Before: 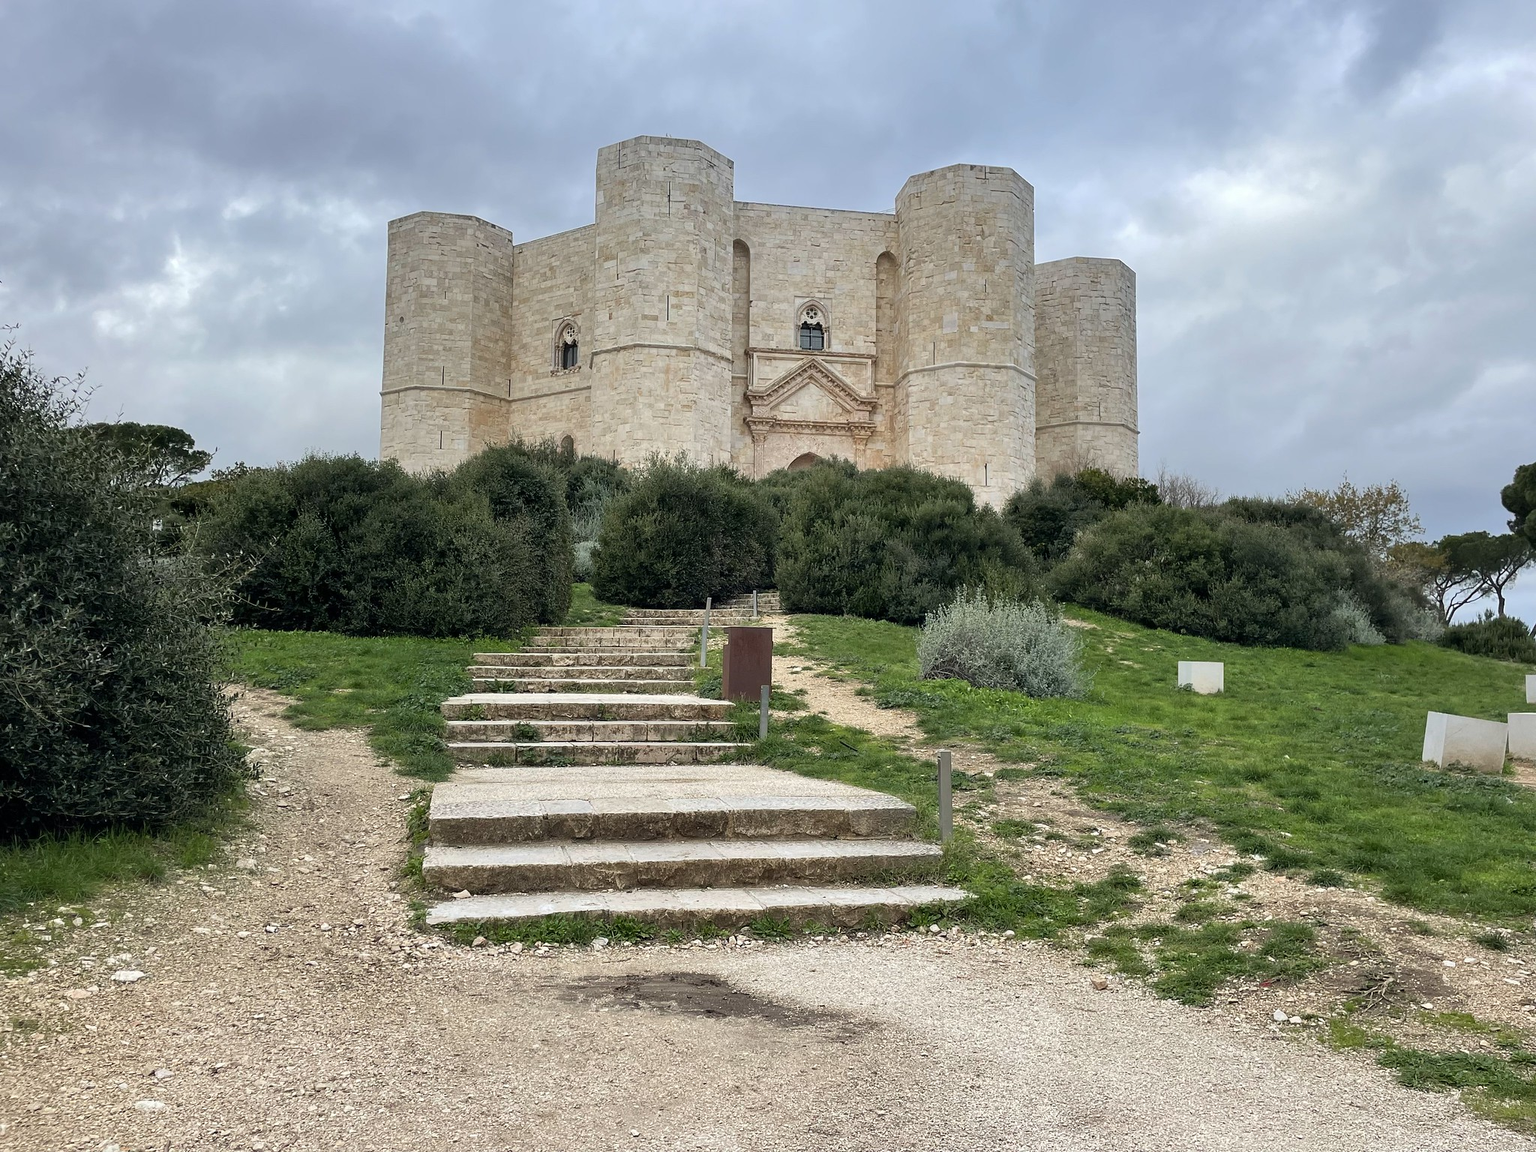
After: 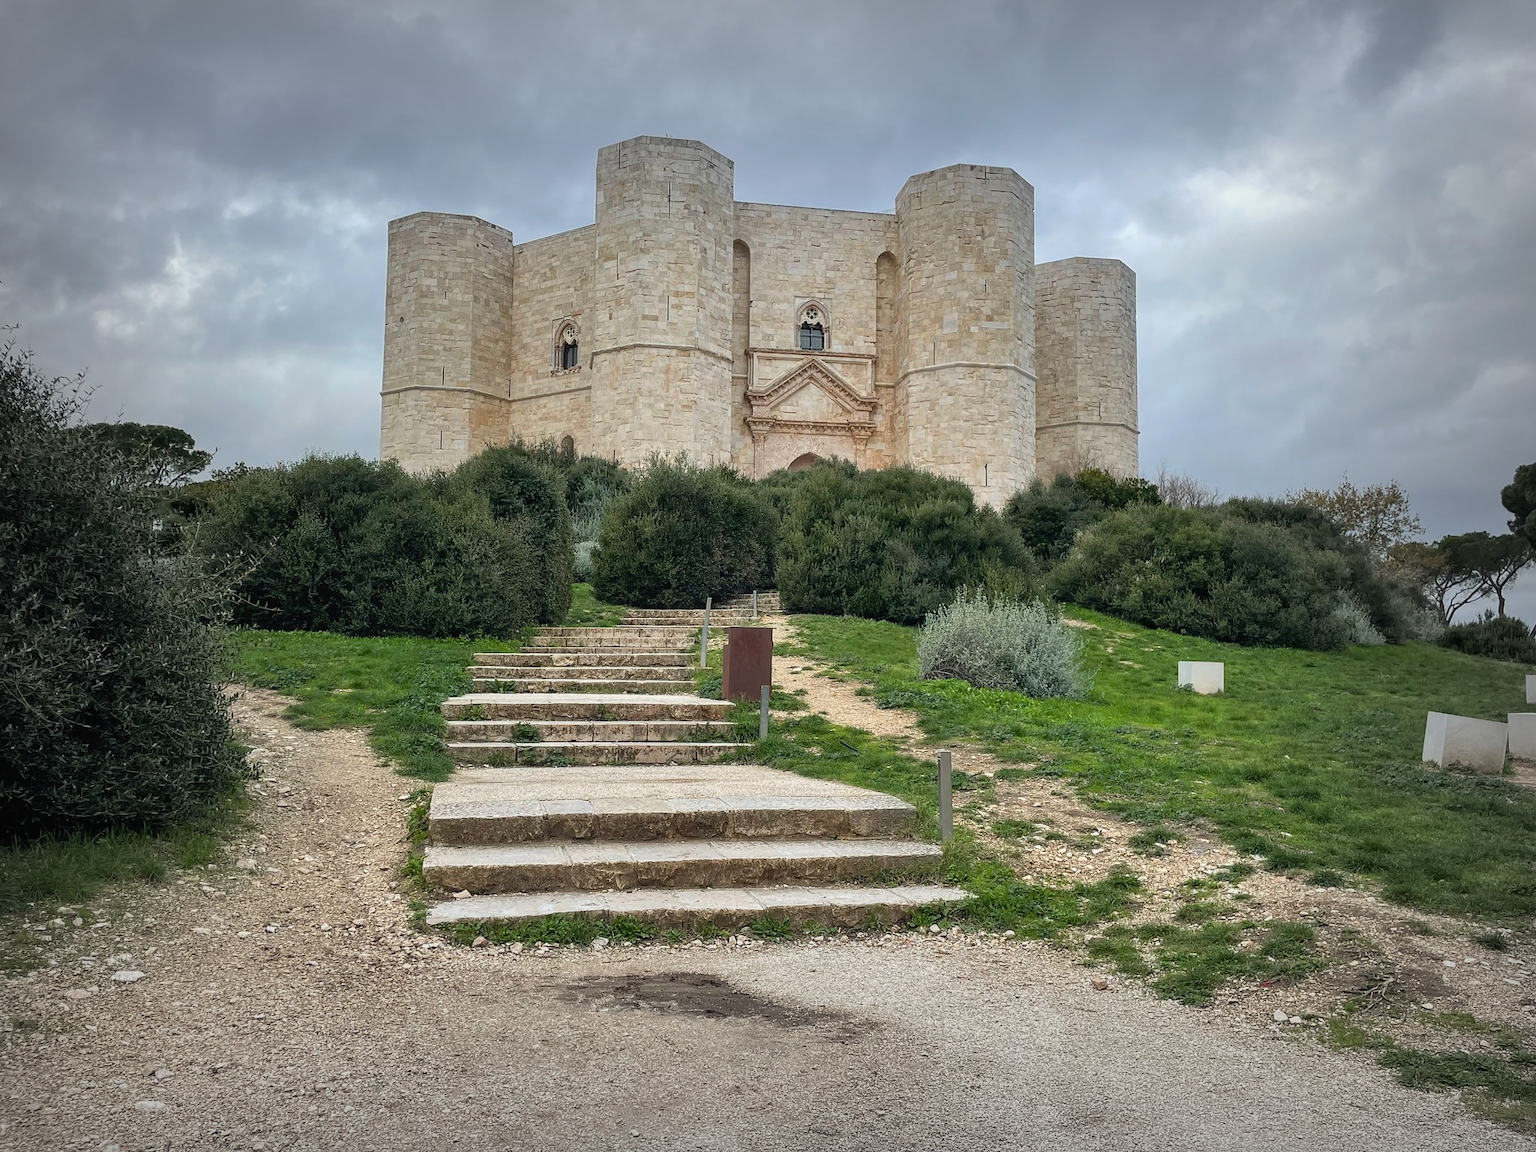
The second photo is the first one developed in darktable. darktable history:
local contrast: detail 110%
vignetting: fall-off start 53.87%, automatic ratio true, width/height ratio 1.317, shape 0.225
